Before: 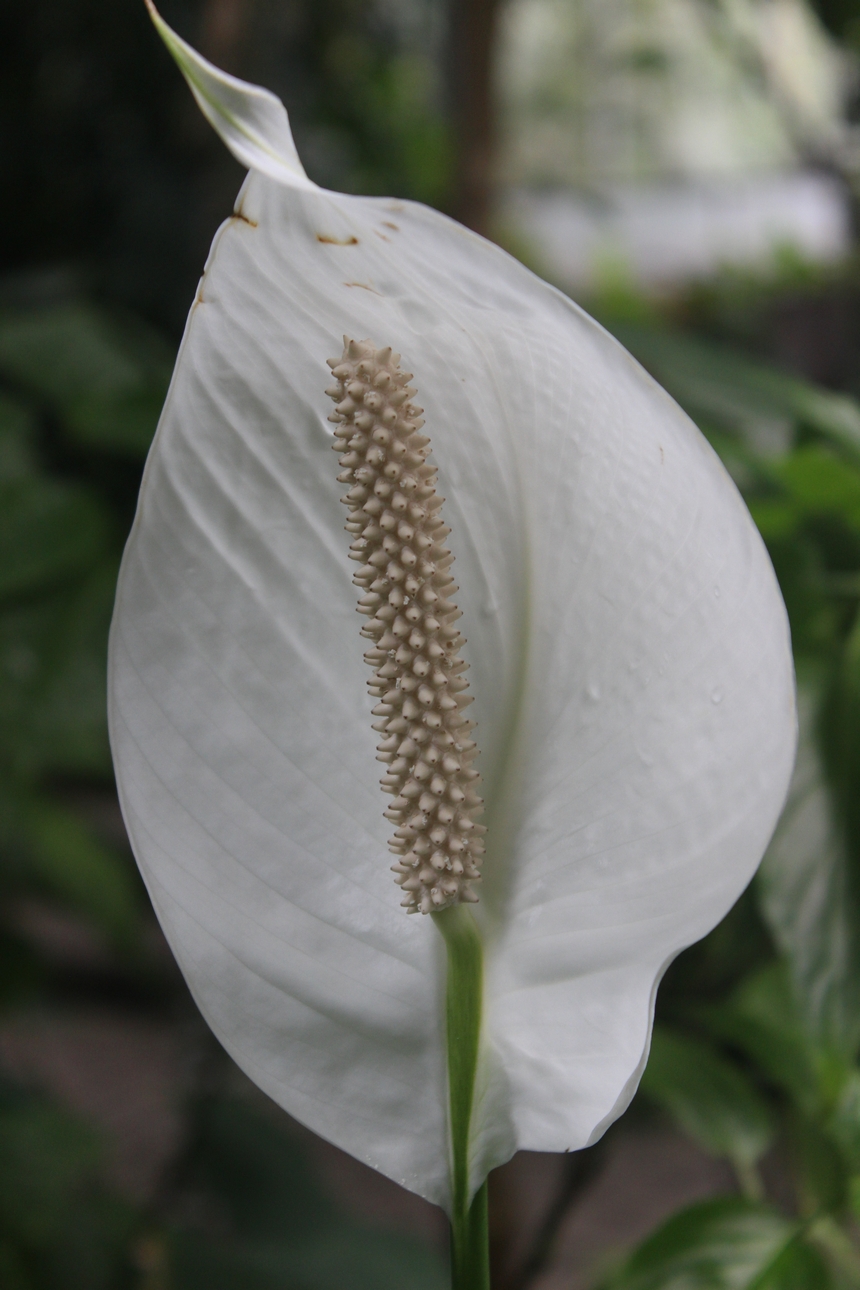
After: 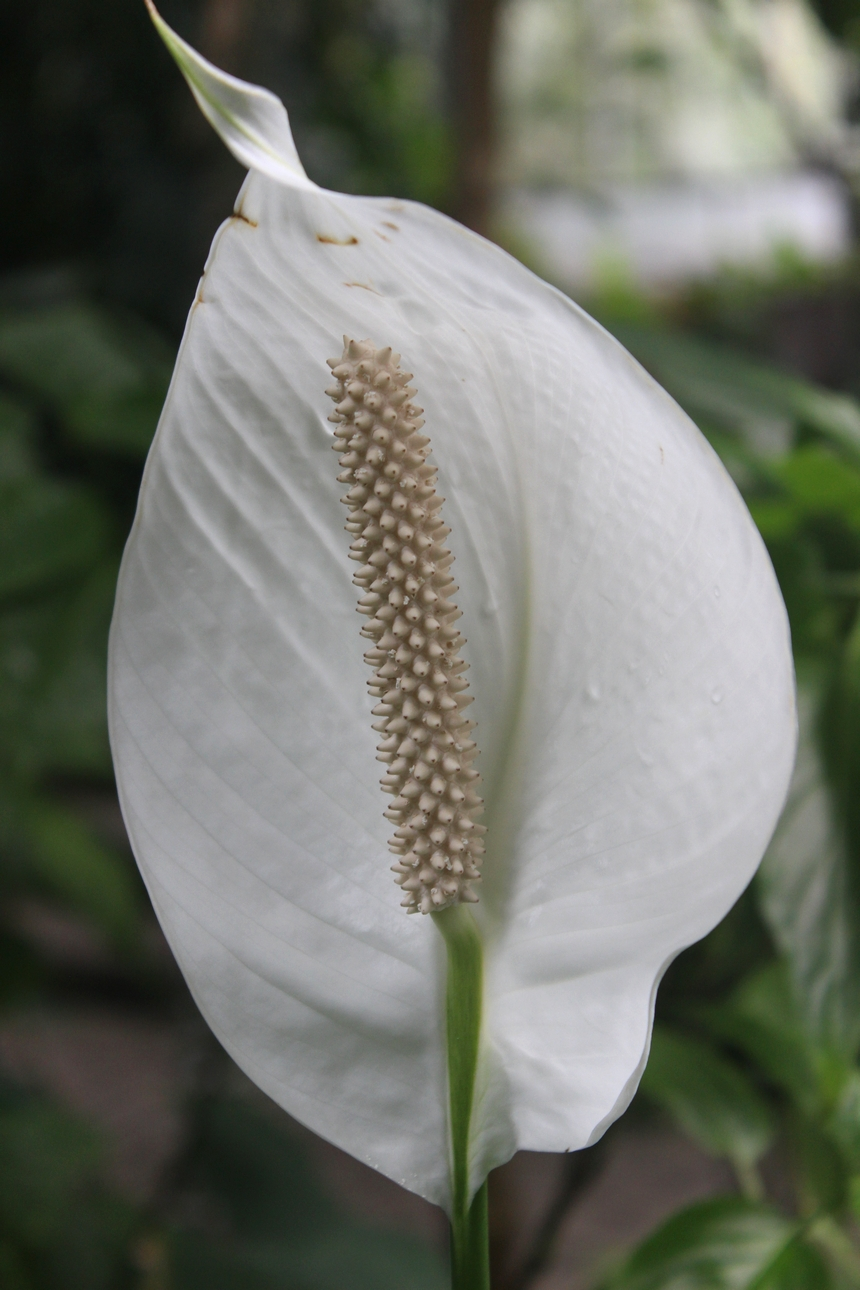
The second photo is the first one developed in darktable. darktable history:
exposure: exposure 0.27 EV, compensate highlight preservation false
